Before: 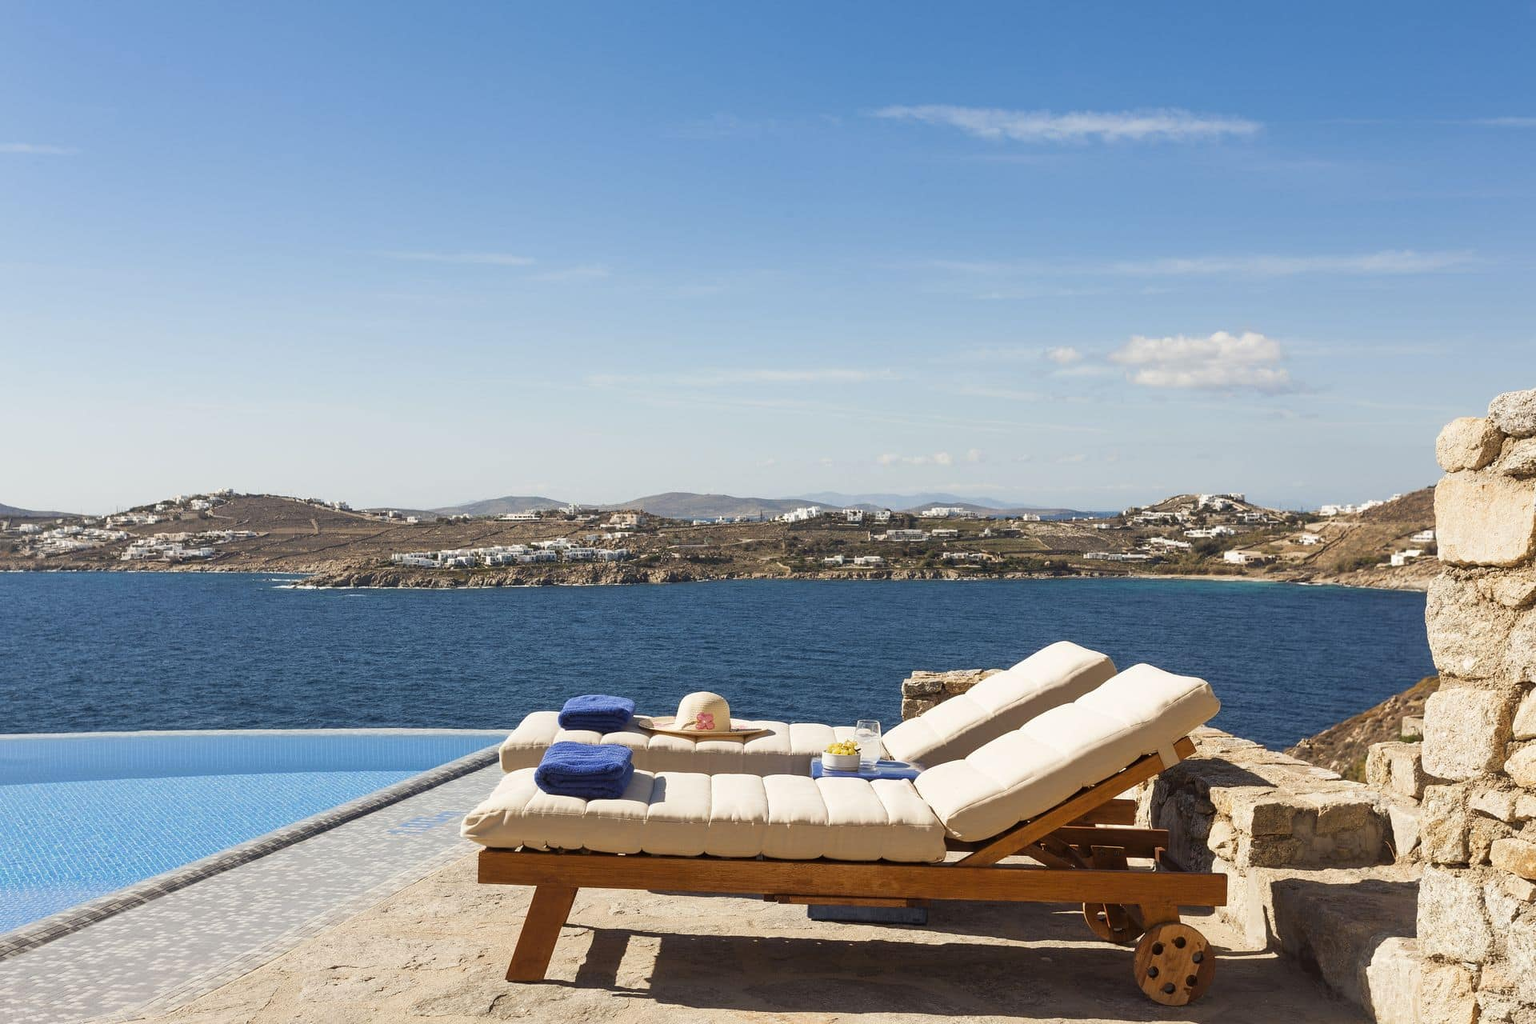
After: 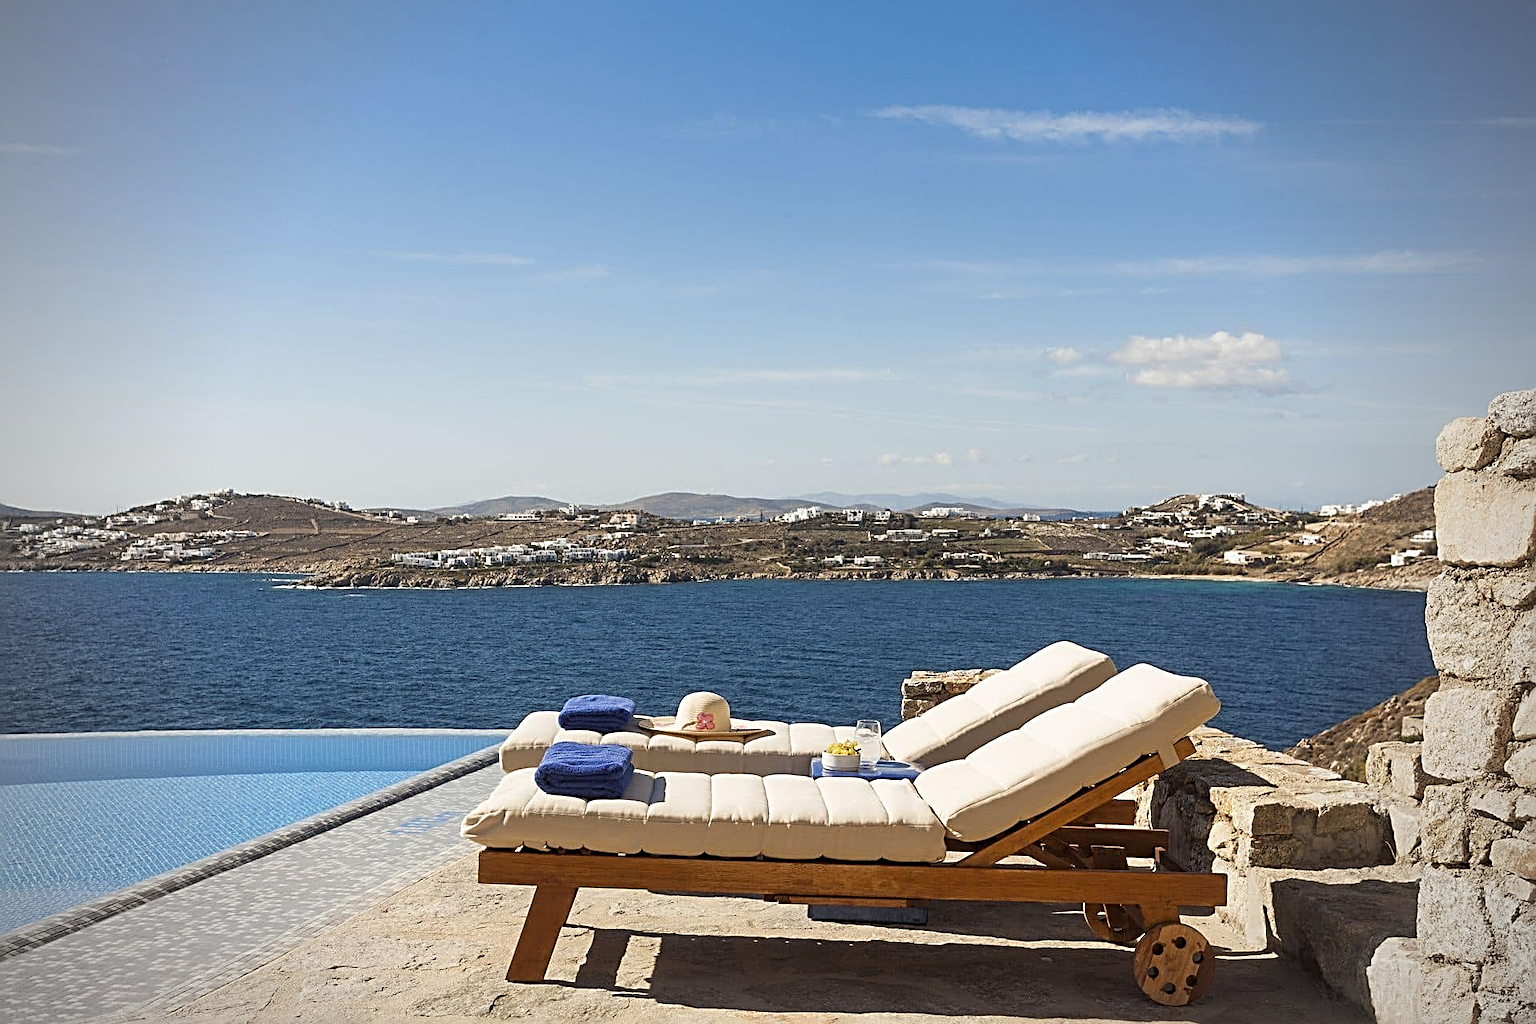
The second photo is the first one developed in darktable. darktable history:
sharpen: radius 3.025, amount 0.757
vignetting: fall-off start 71.74%
